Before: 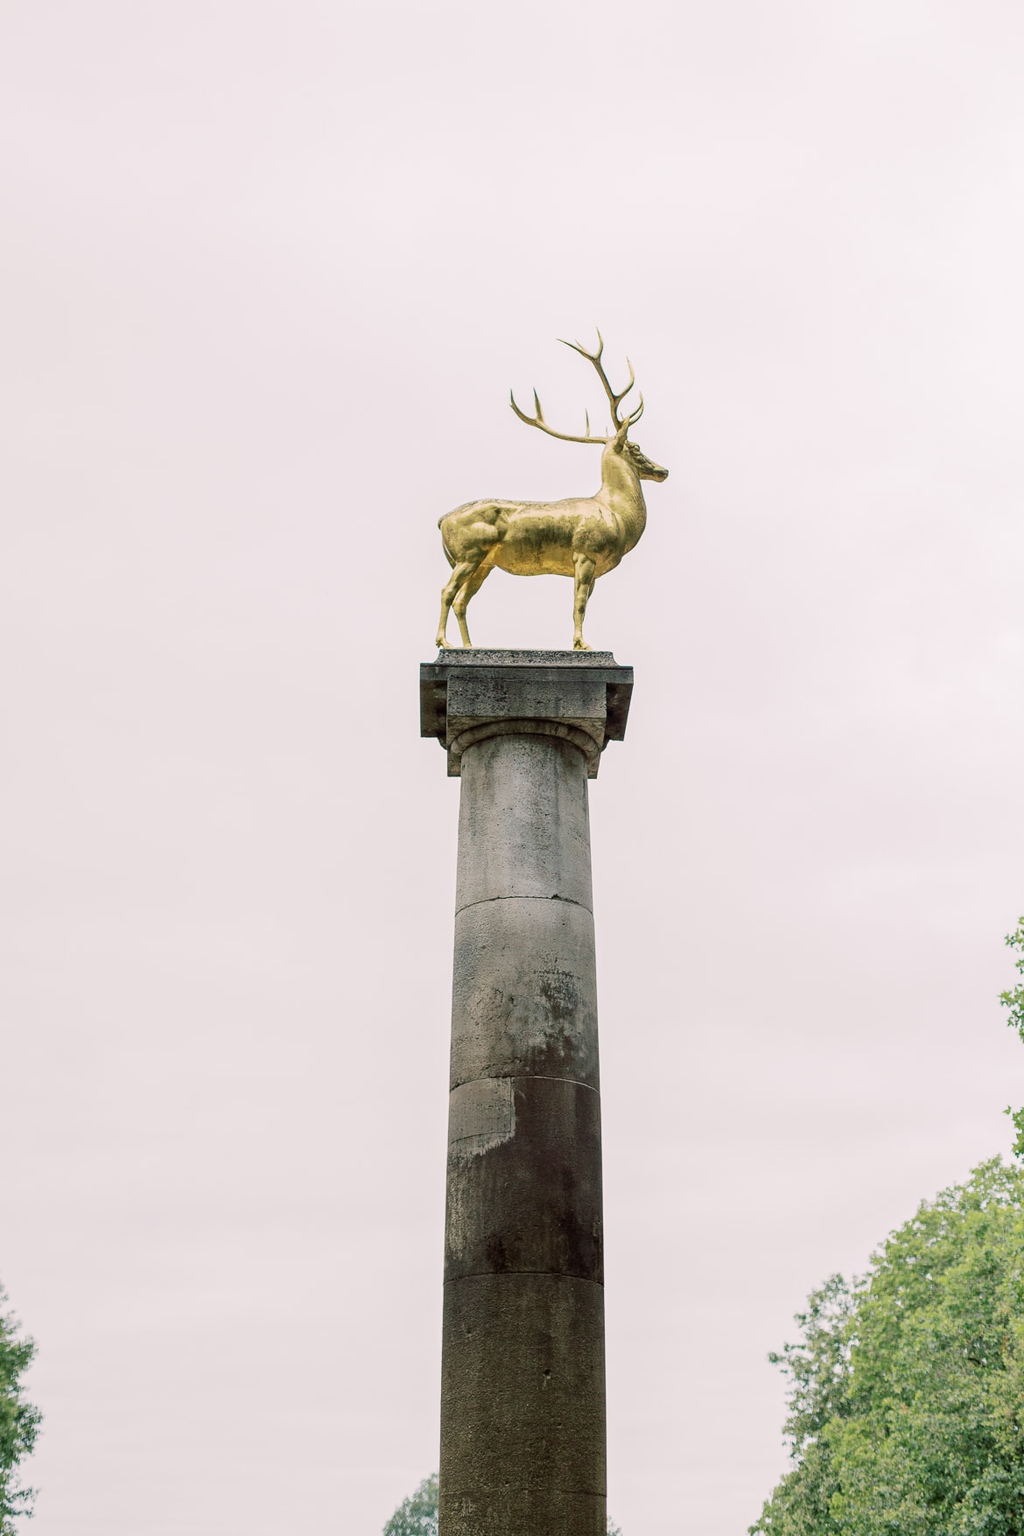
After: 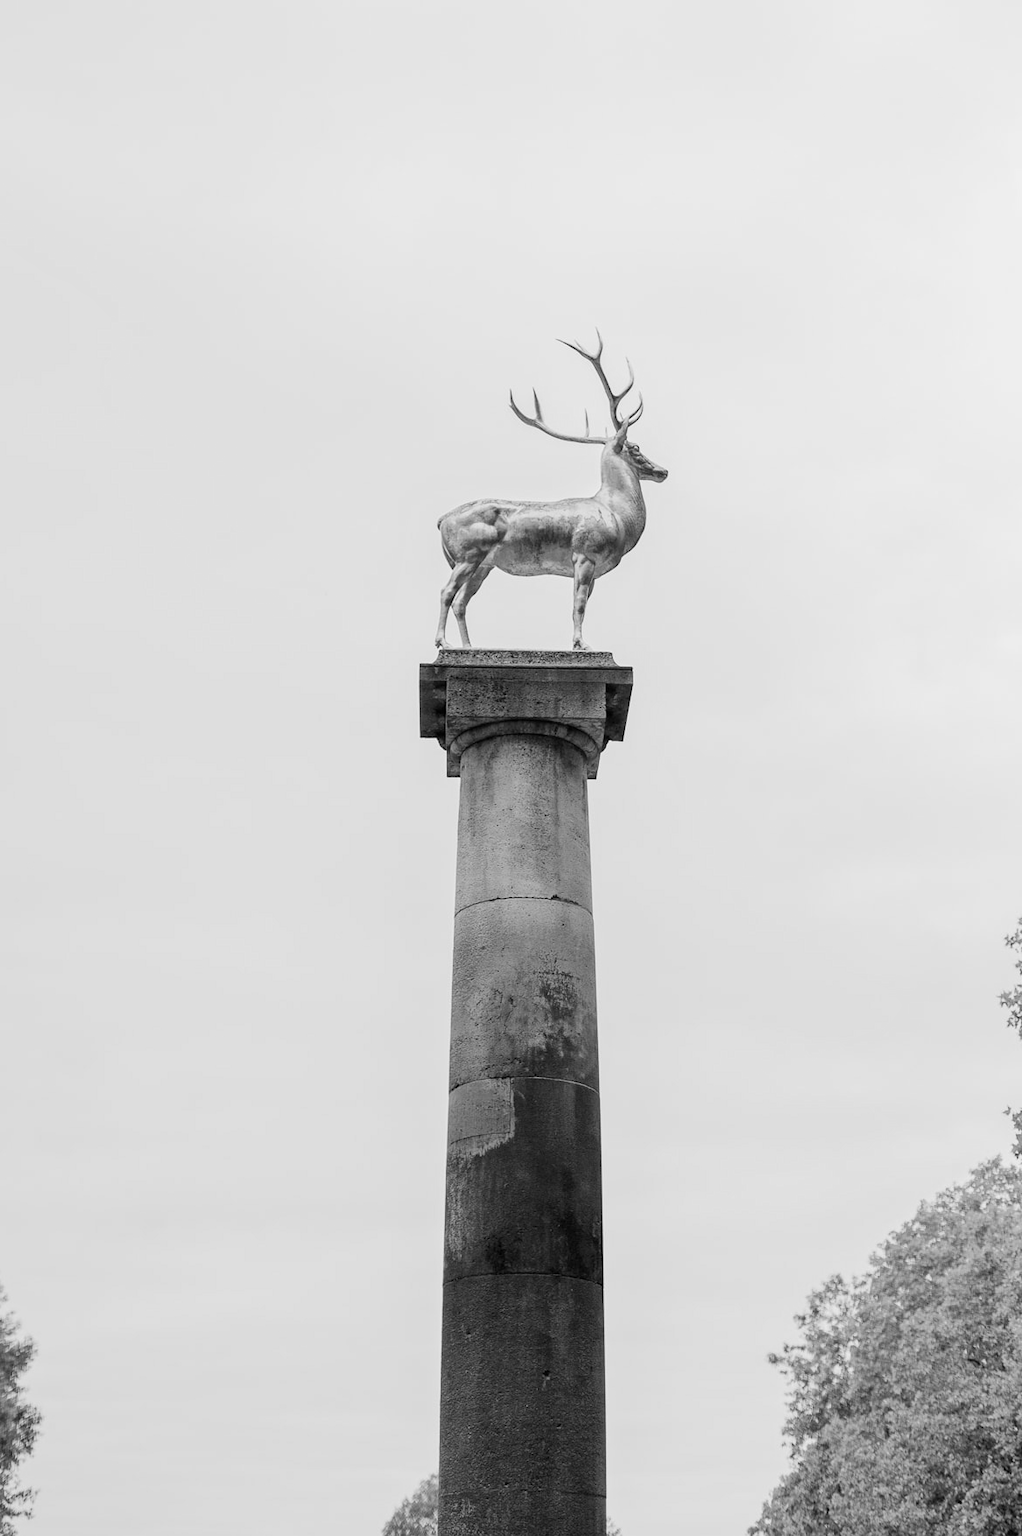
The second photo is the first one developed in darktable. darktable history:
monochrome: a 32, b 64, size 2.3
crop and rotate: left 0.126%
